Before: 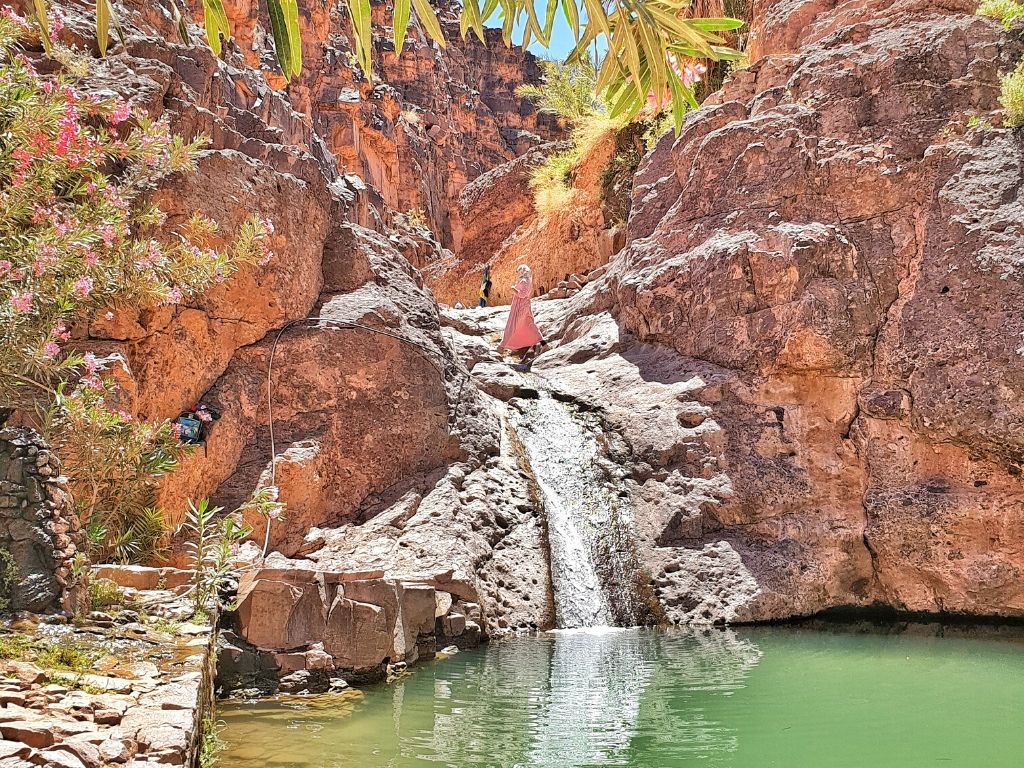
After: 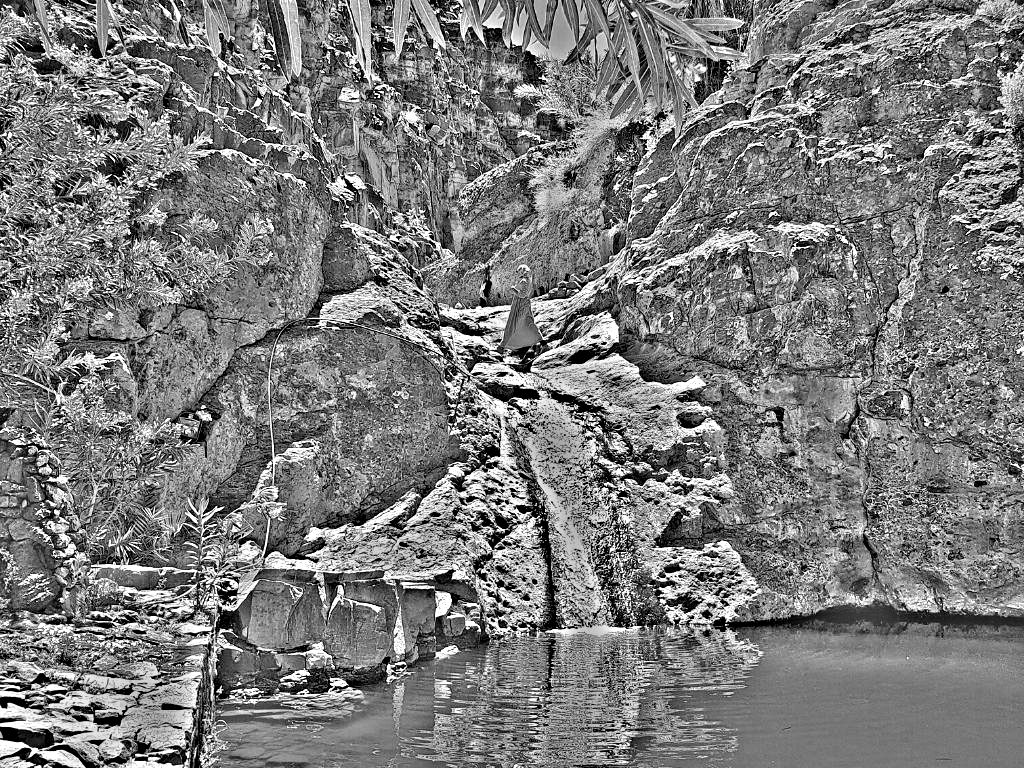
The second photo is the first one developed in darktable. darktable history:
exposure: exposure -0.462 EV, compensate highlight preservation false
highpass: on, module defaults
